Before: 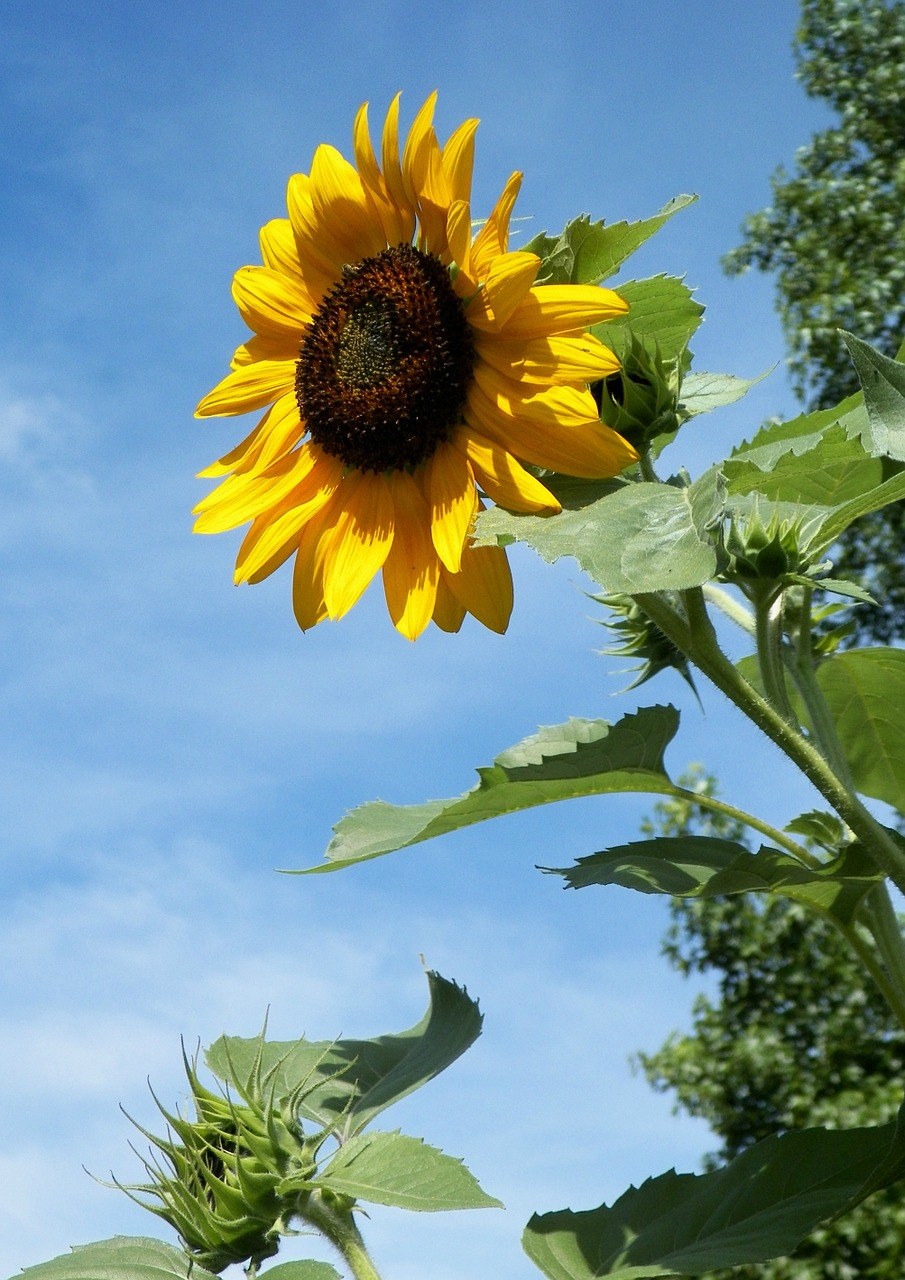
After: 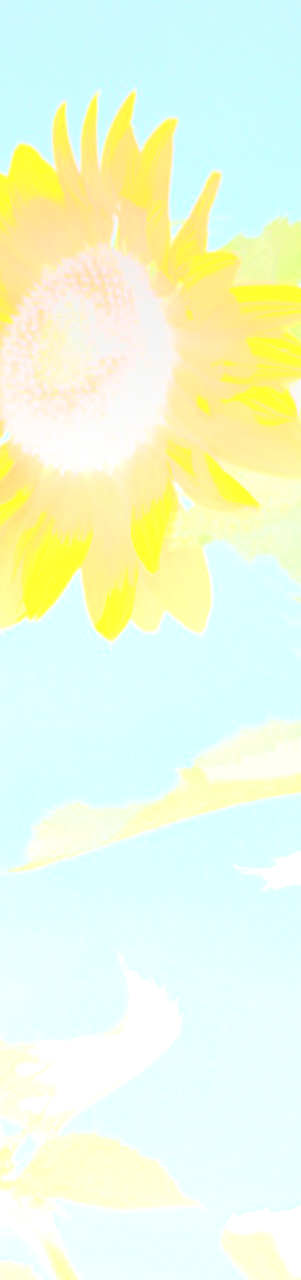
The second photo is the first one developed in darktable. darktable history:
crop: left 33.36%, right 33.36%
bloom: size 85%, threshold 5%, strength 85%
